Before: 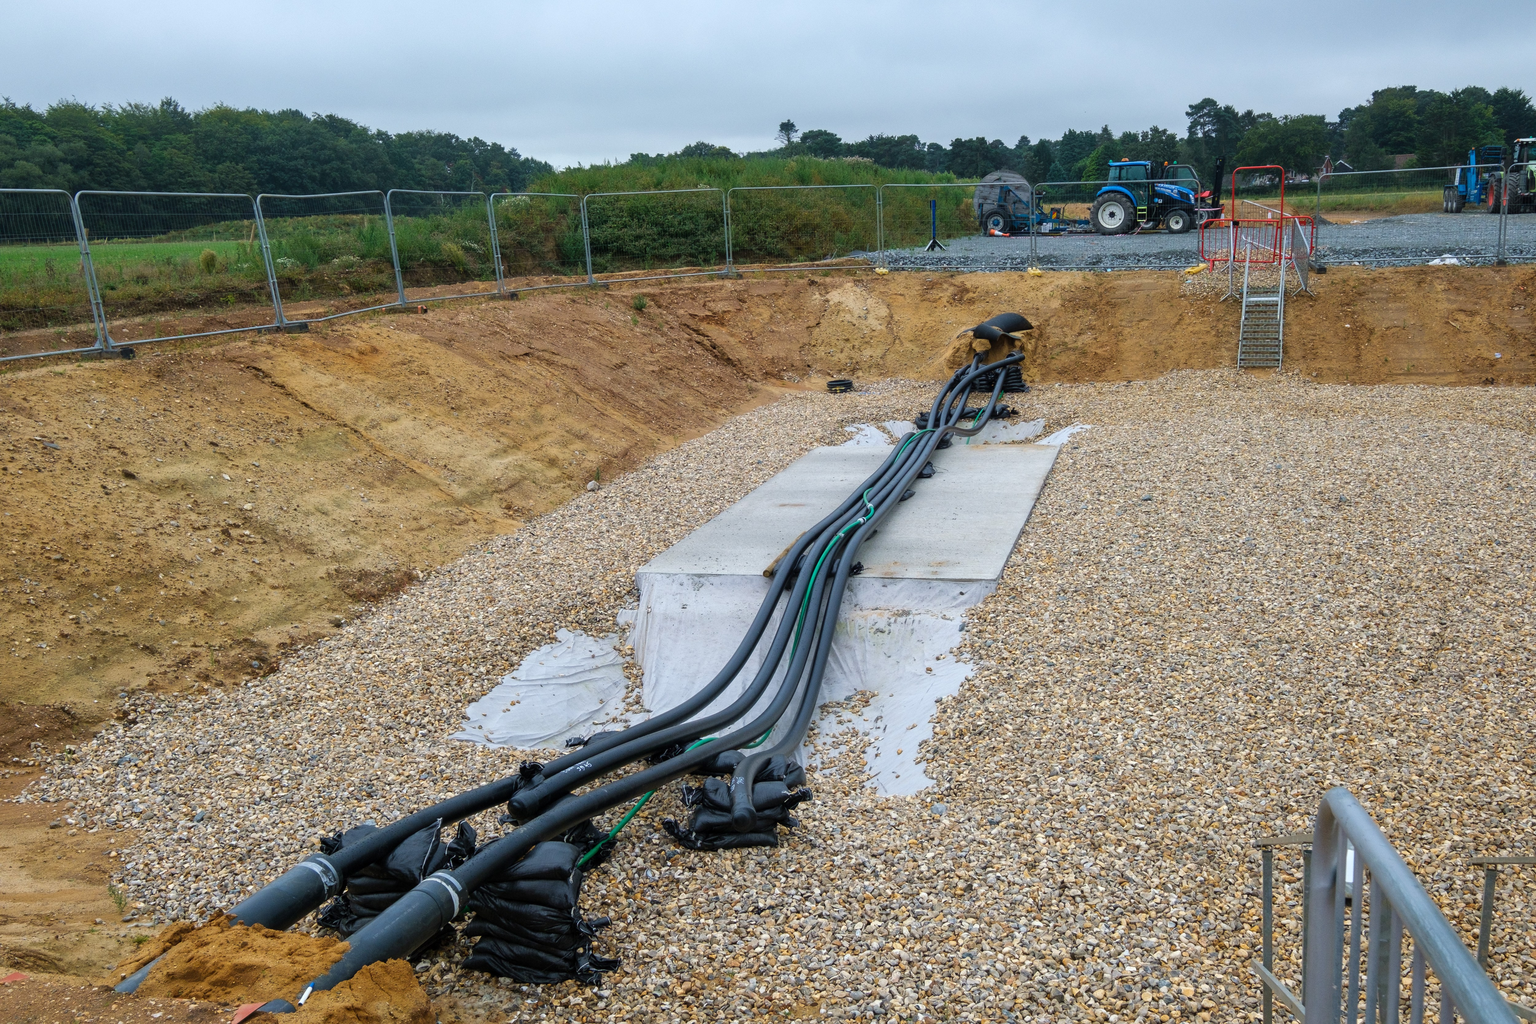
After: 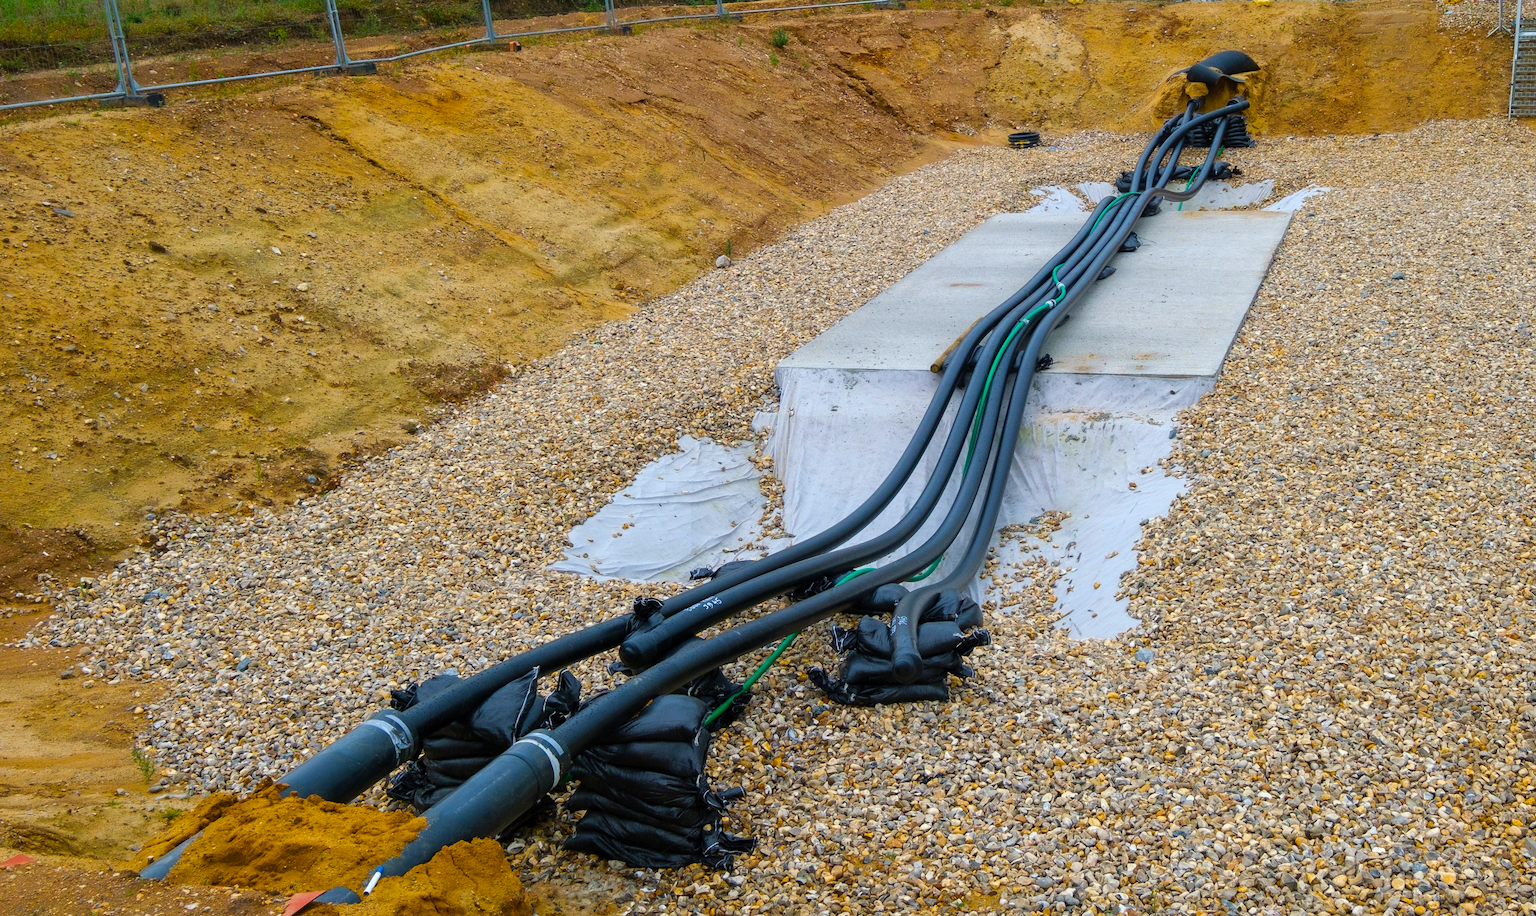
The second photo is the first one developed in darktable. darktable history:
crop: top 26.531%, right 17.959%
color balance rgb: linear chroma grading › global chroma 15%, perceptual saturation grading › global saturation 30%
